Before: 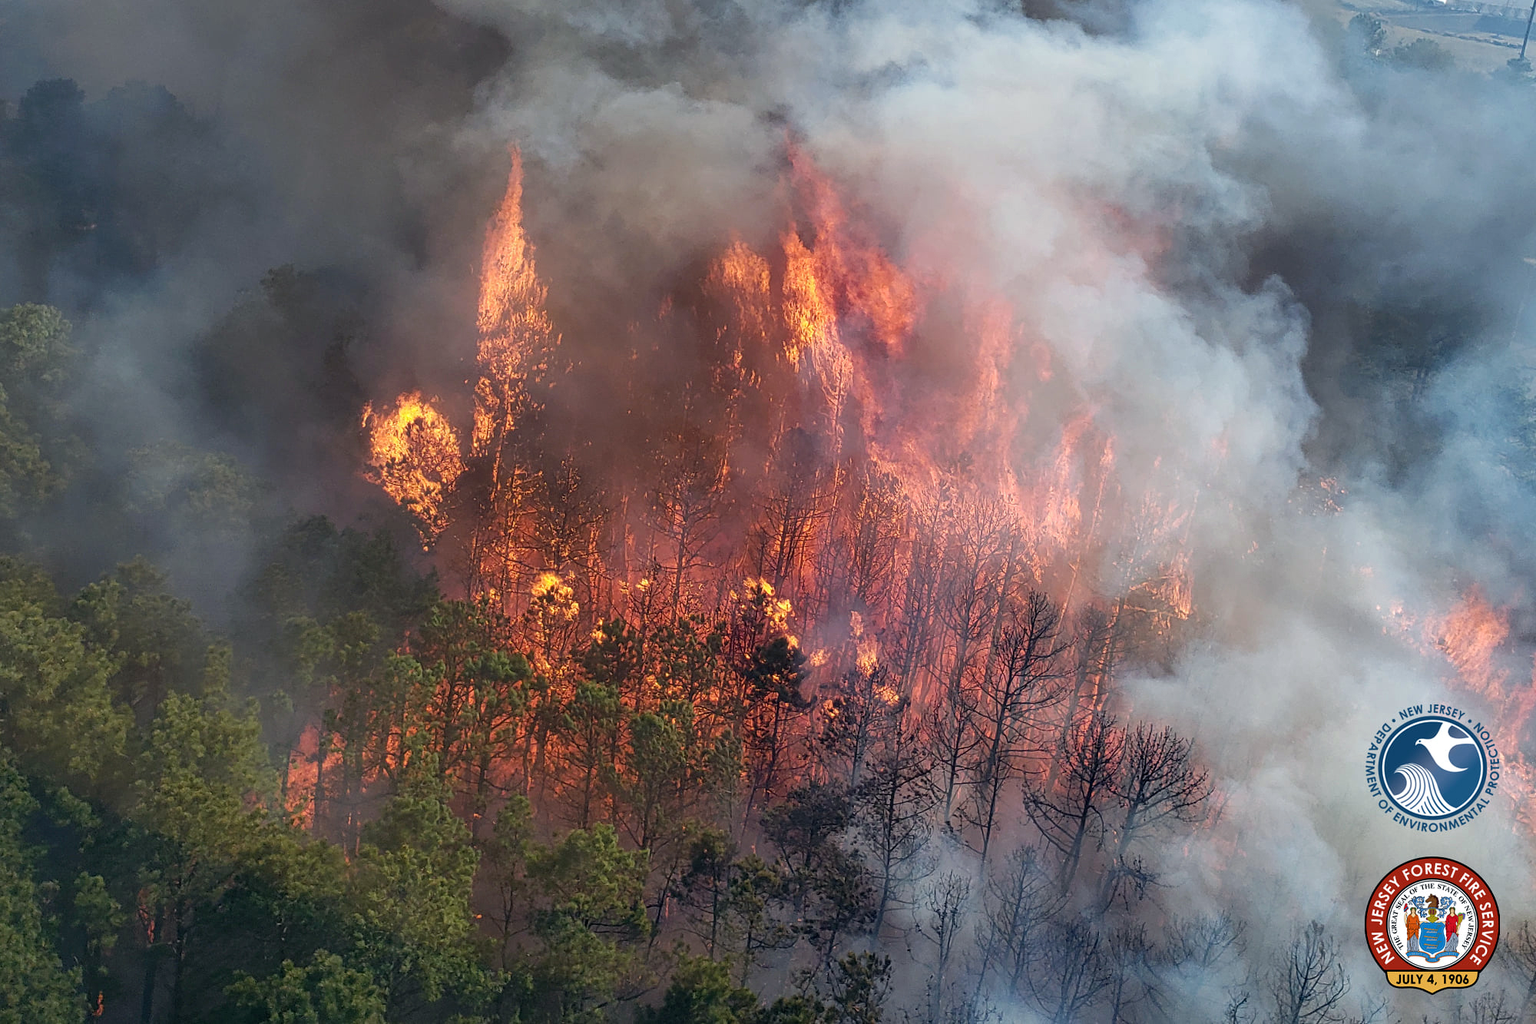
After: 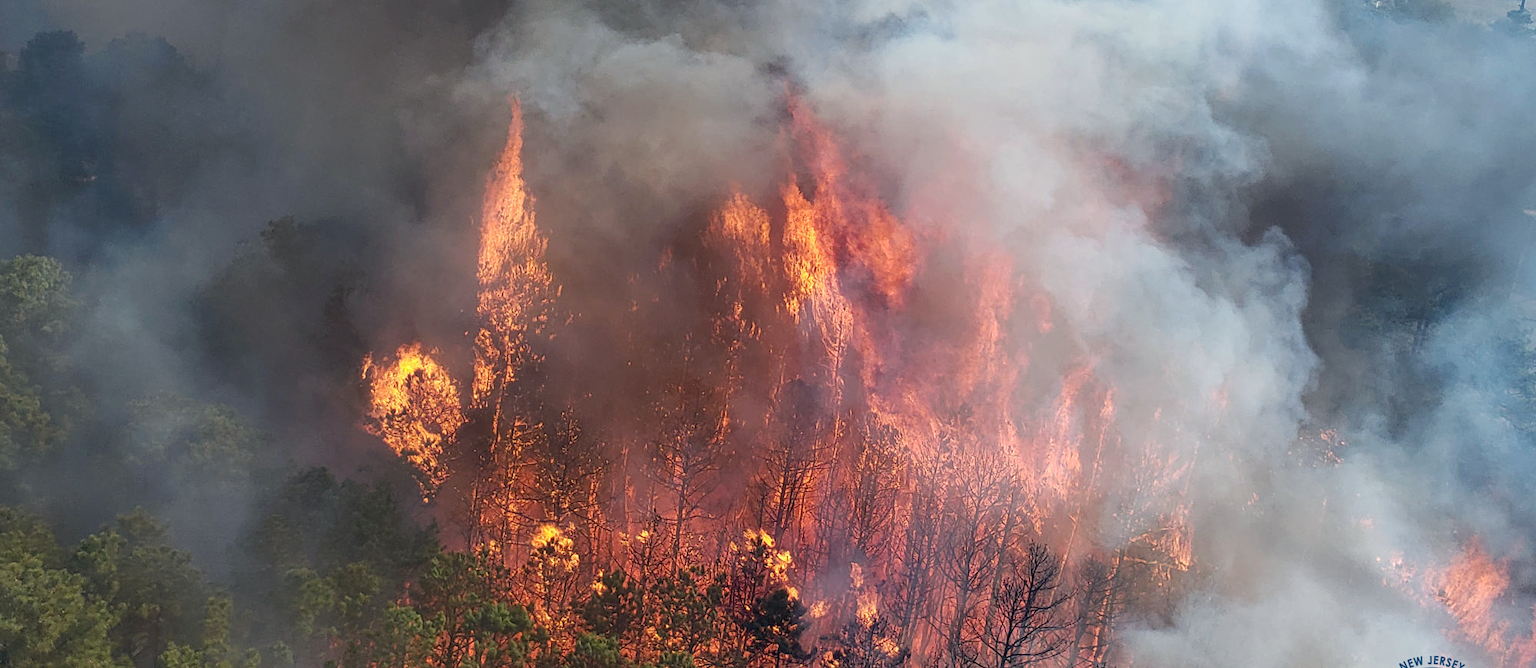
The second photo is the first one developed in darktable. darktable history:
crop and rotate: top 4.794%, bottom 29.85%
